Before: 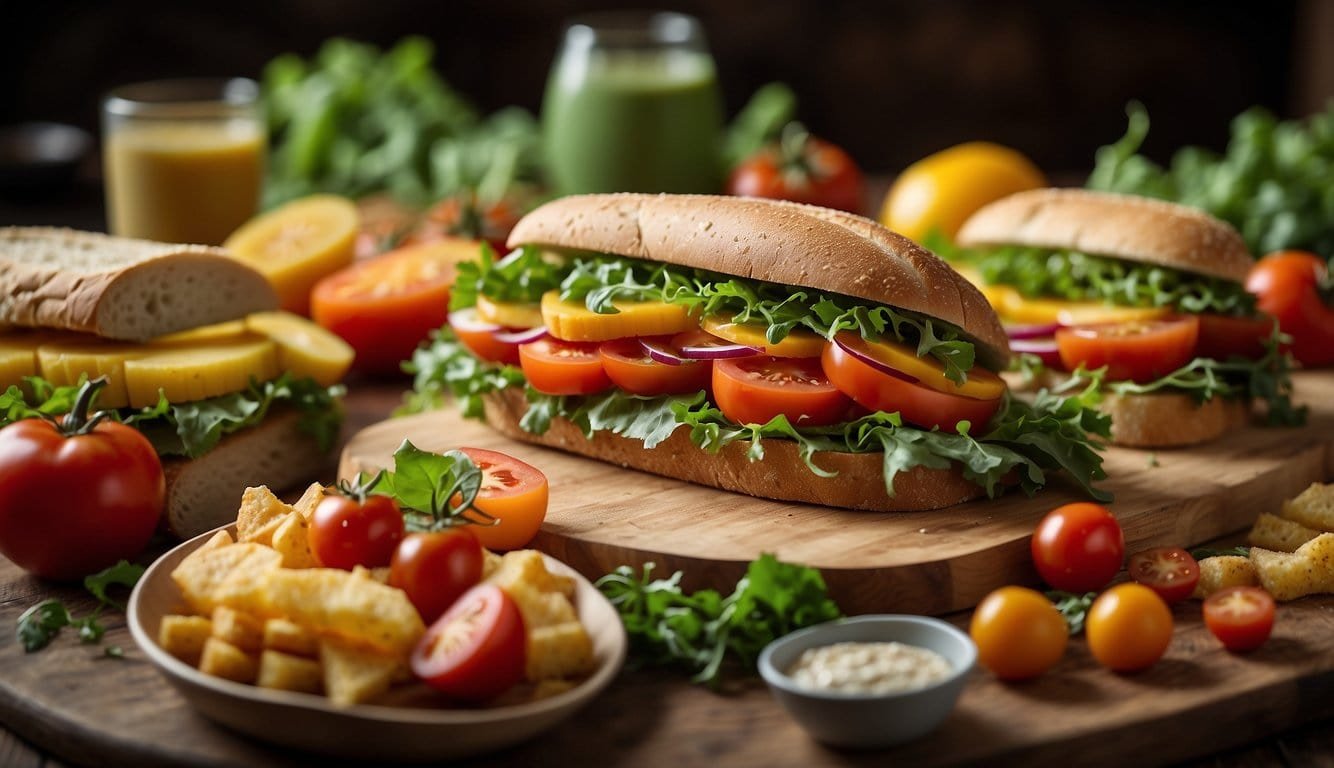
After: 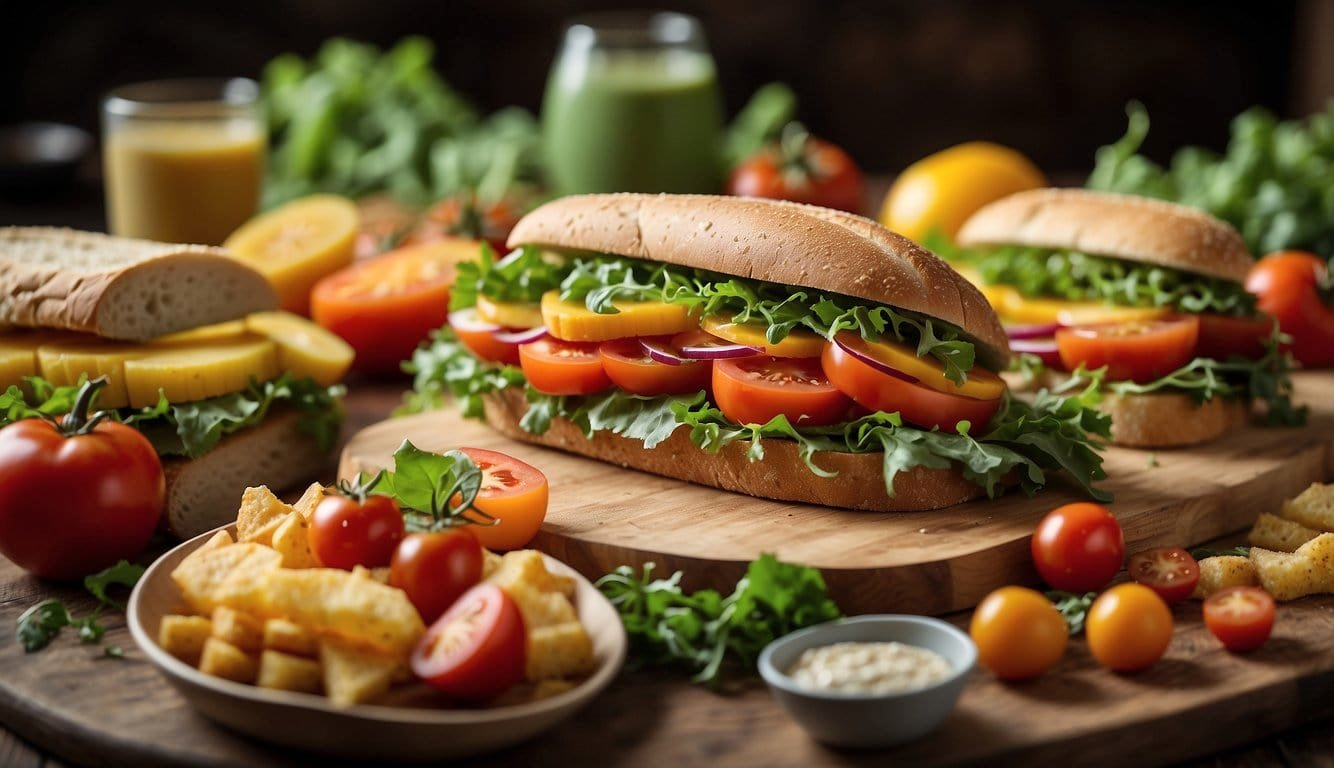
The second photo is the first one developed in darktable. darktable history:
shadows and highlights: radius 337.17, shadows 29.01, soften with gaussian
local contrast: mode bilateral grid, contrast 15, coarseness 36, detail 105%, midtone range 0.2
